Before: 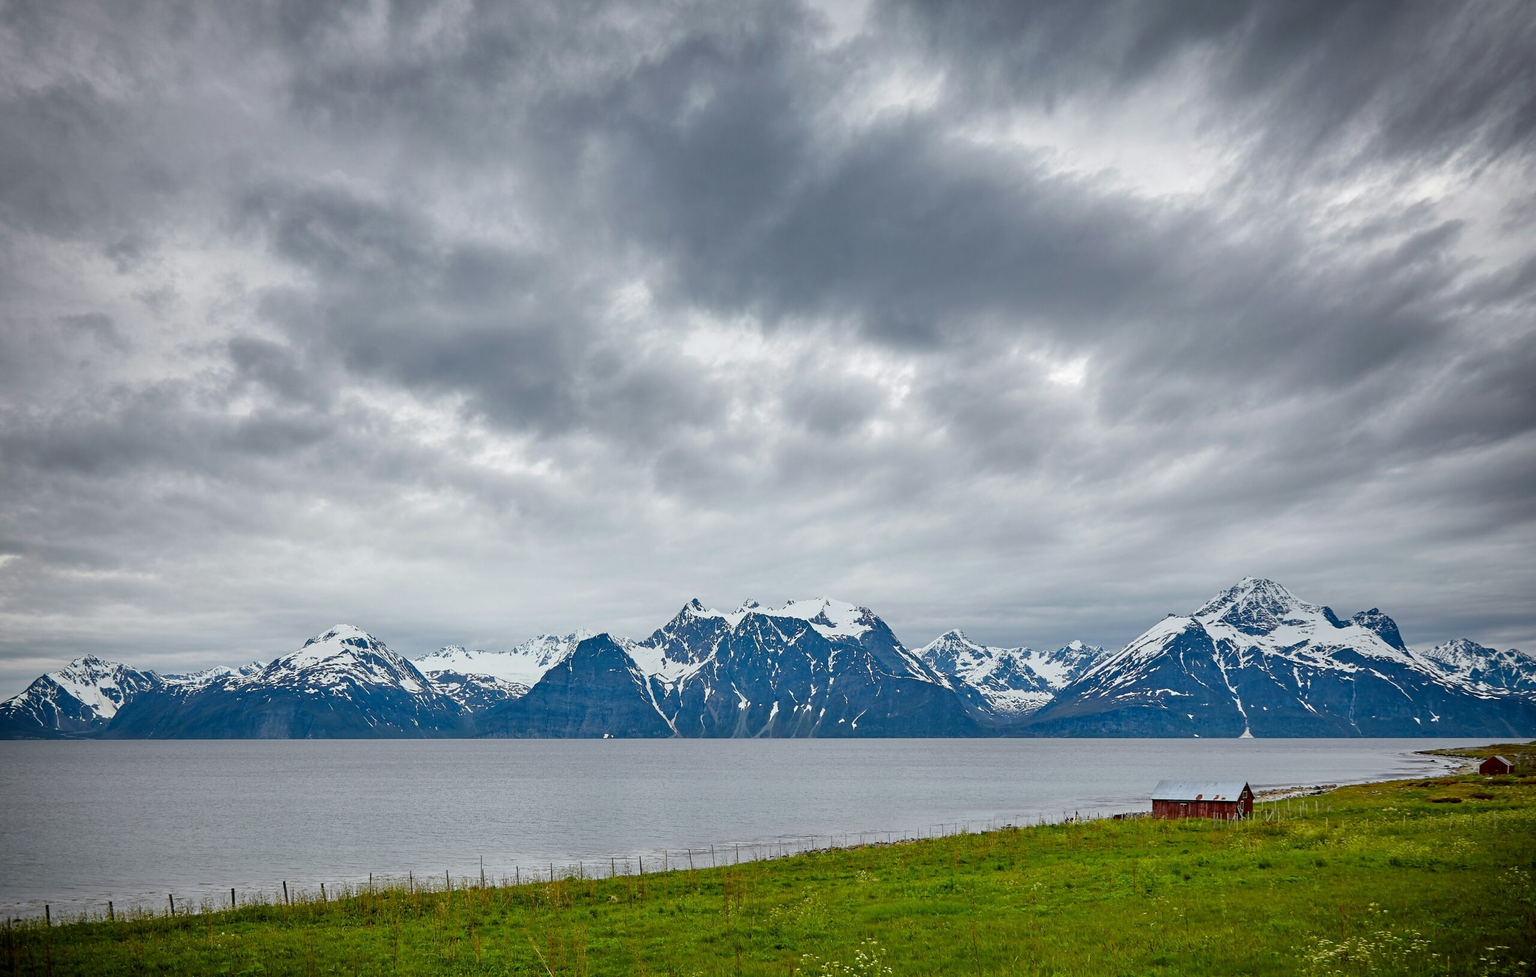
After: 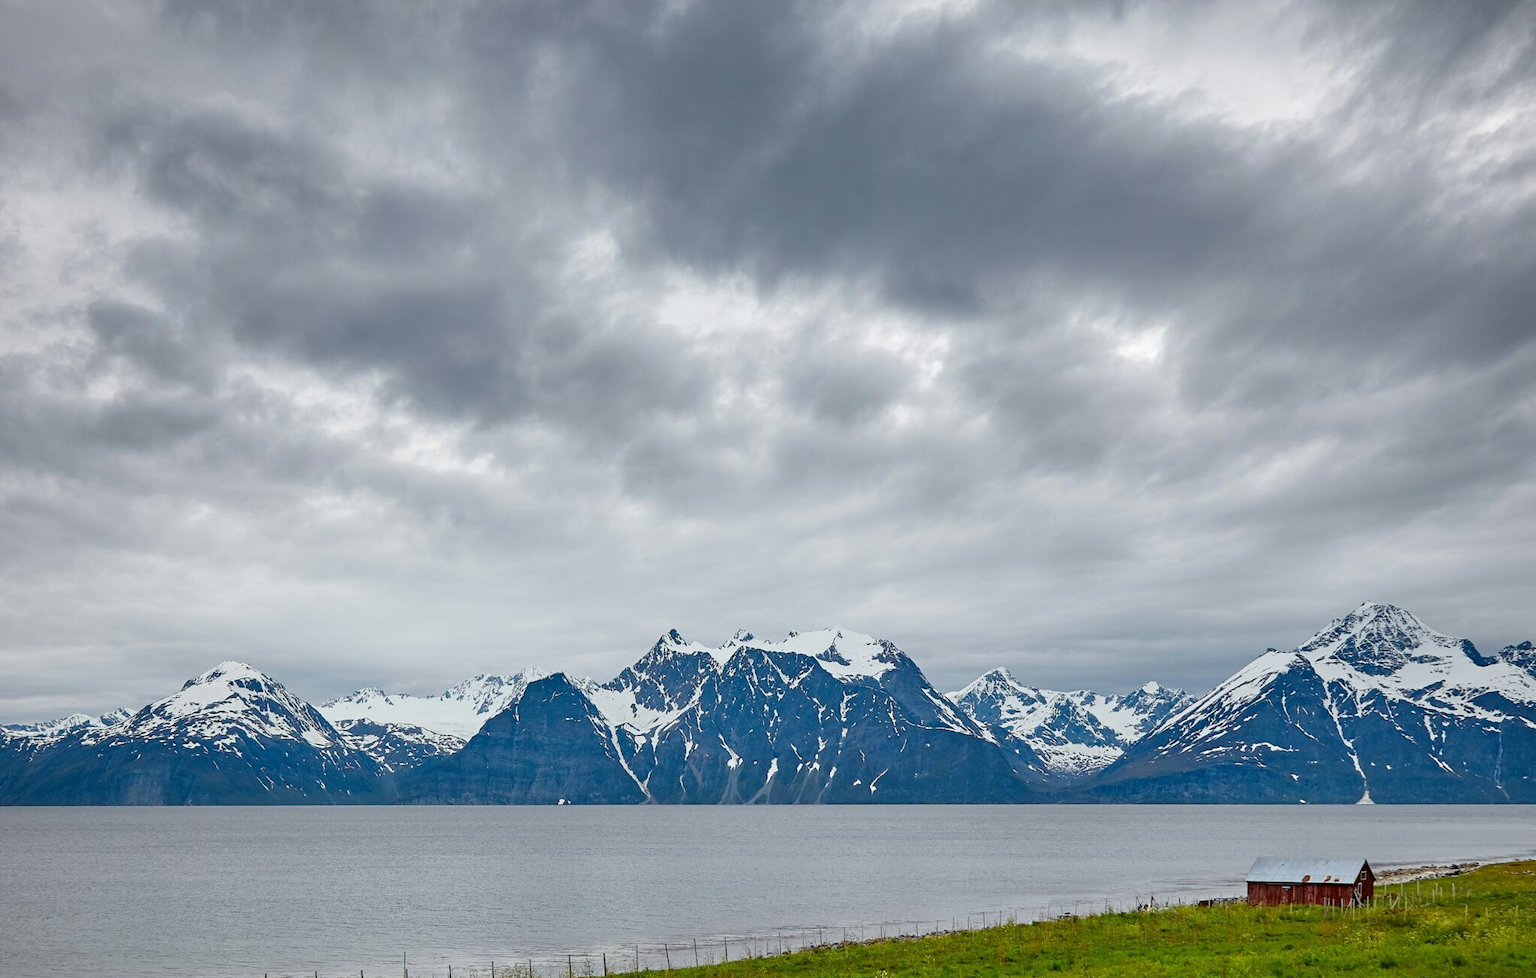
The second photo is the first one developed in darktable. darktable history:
crop and rotate: left 10.374%, top 10.034%, right 9.957%, bottom 10.194%
